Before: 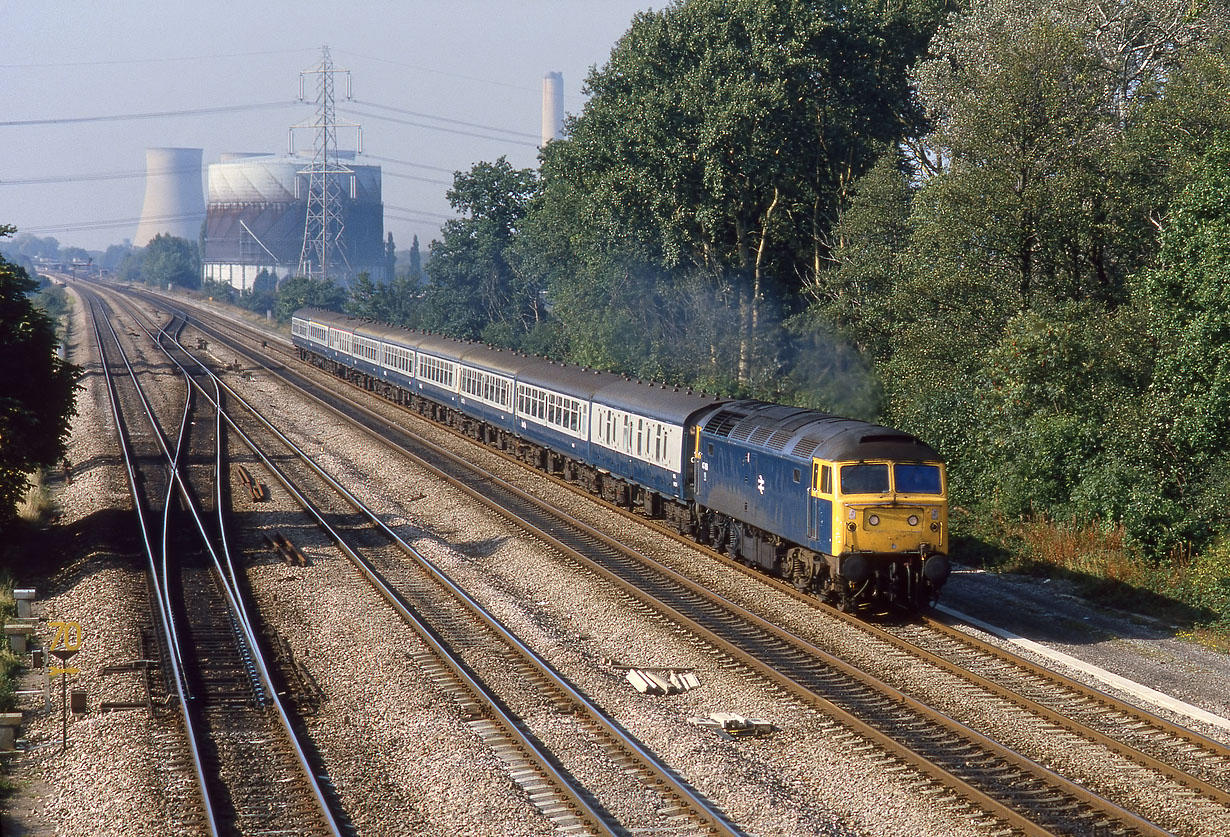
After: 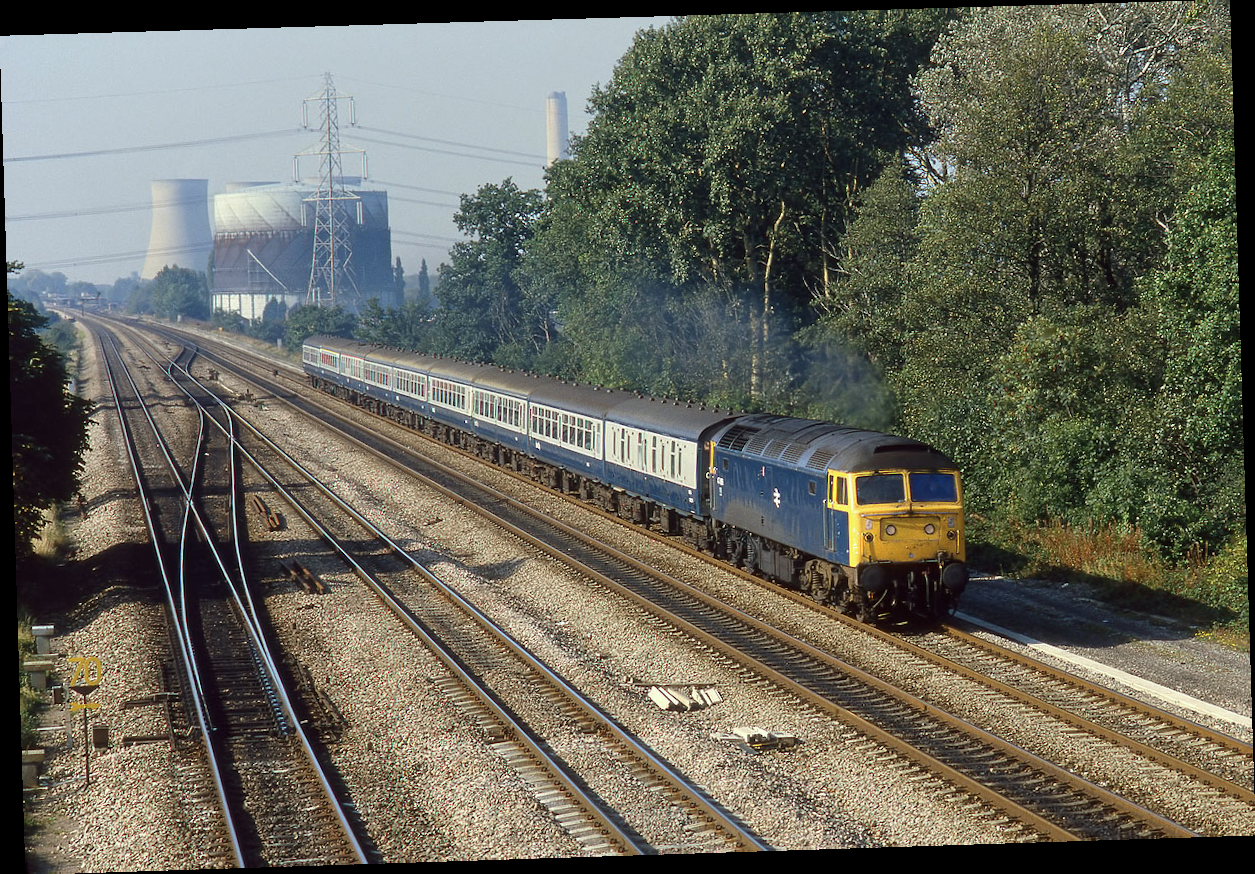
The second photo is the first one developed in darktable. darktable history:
rotate and perspective: rotation -1.77°, lens shift (horizontal) 0.004, automatic cropping off
color correction: highlights a* -4.73, highlights b* 5.06, saturation 0.97
